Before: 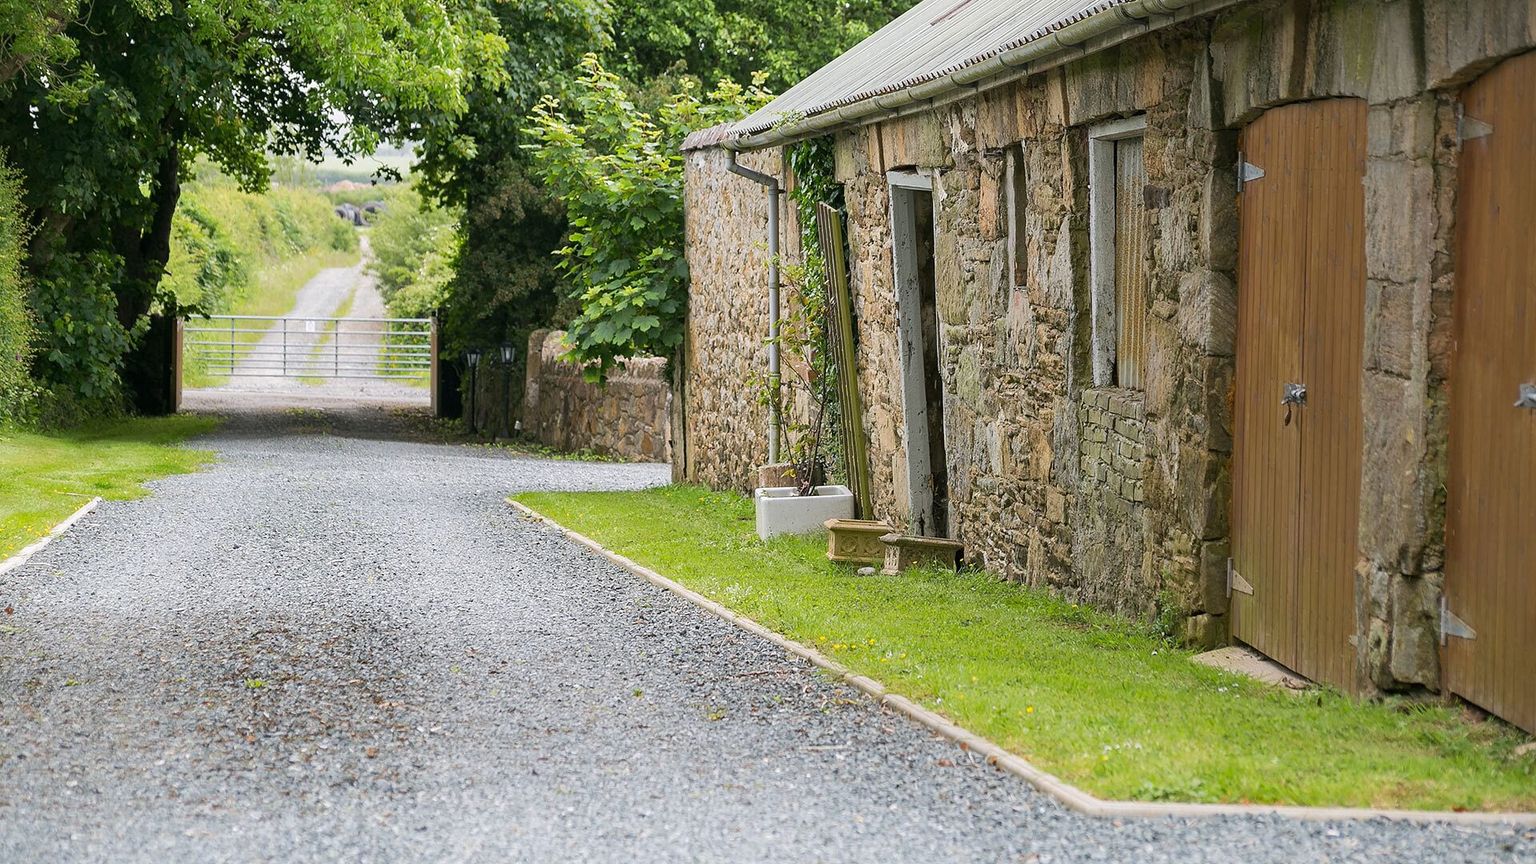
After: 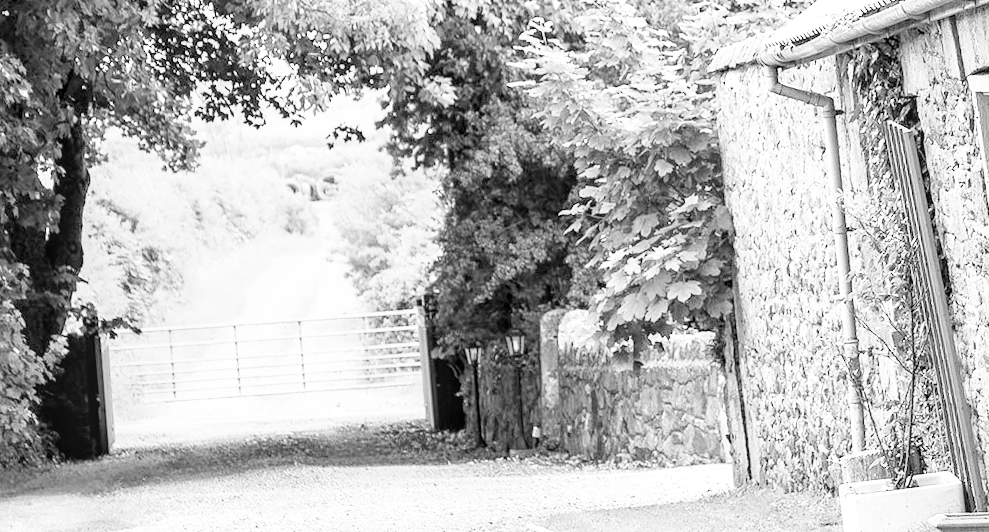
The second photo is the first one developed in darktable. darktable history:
crop and rotate: left 3.047%, top 7.509%, right 42.236%, bottom 37.598%
tone equalizer: on, module defaults
exposure: exposure 2.207 EV, compensate highlight preservation false
filmic rgb: black relative exposure -5 EV, hardness 2.88, contrast 1.1
local contrast: on, module defaults
rotate and perspective: rotation -5°, crop left 0.05, crop right 0.952, crop top 0.11, crop bottom 0.89
monochrome: on, module defaults
